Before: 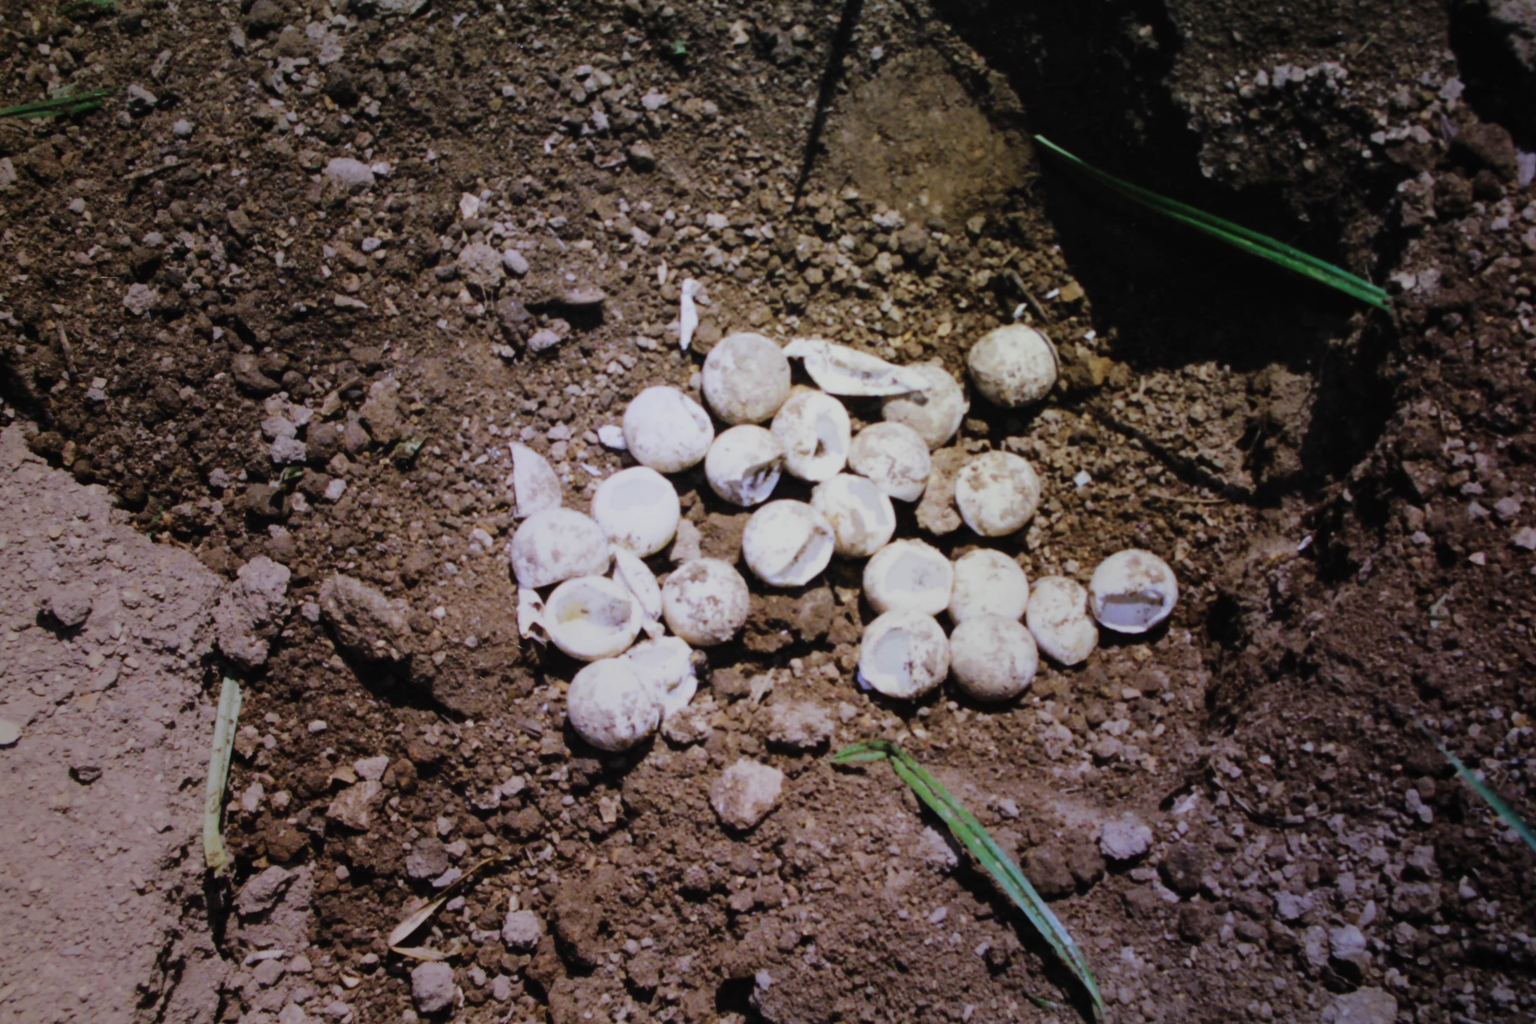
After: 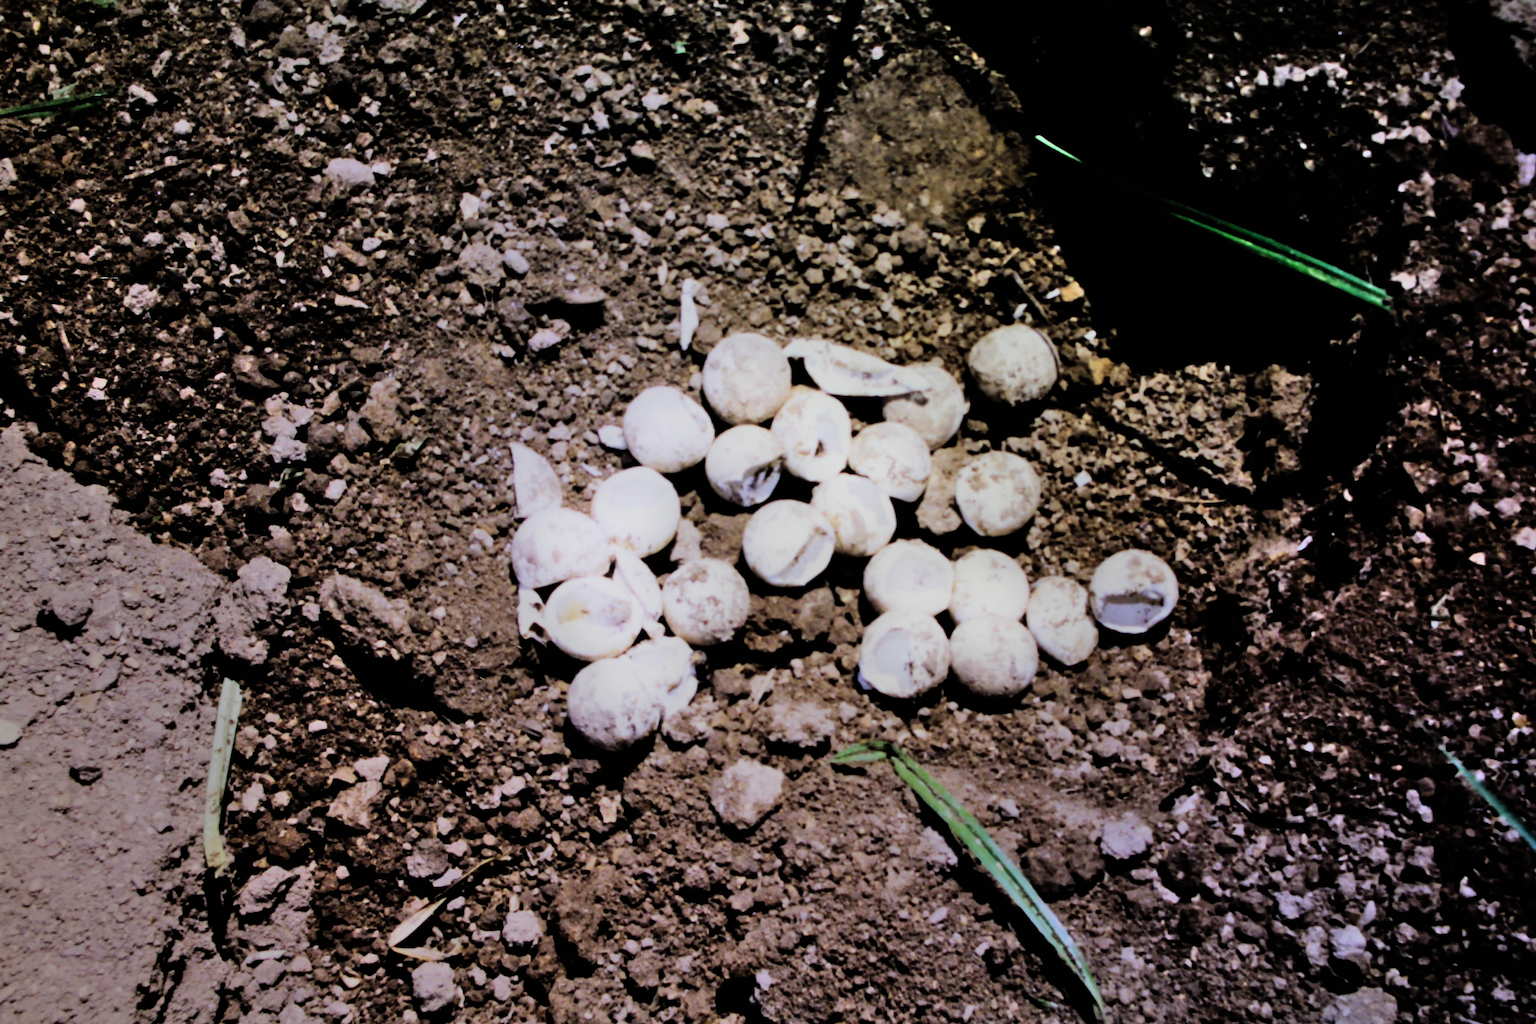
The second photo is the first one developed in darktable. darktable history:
shadows and highlights: highlights 72.12, highlights color adjustment 72.44%, soften with gaussian
filmic rgb: black relative exposure -4.98 EV, white relative exposure 3.98 EV, hardness 2.9, contrast 1.387
